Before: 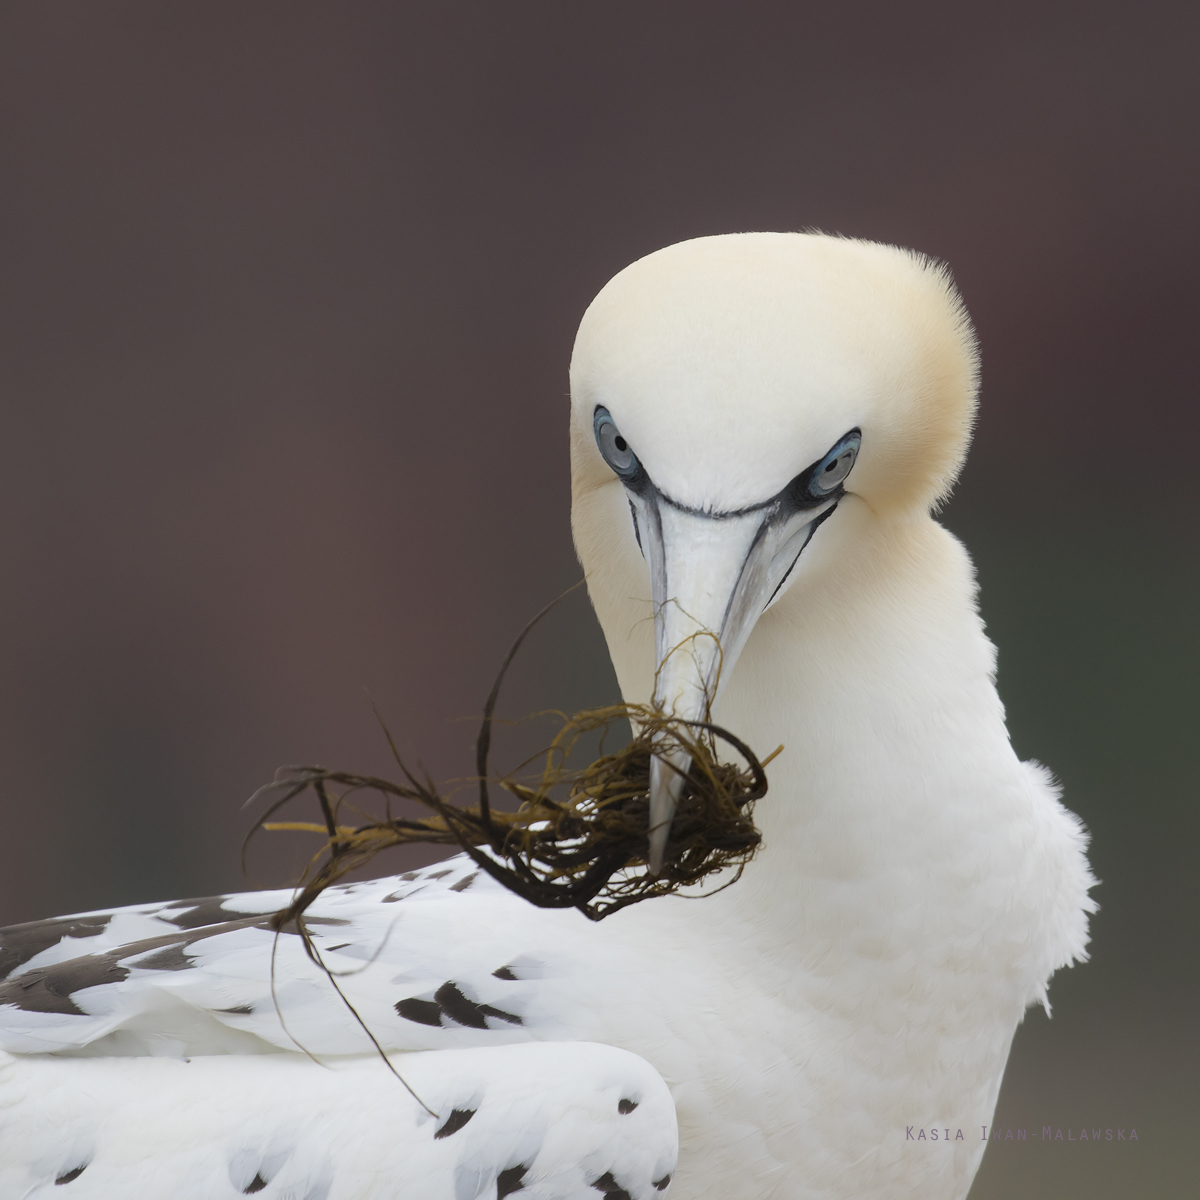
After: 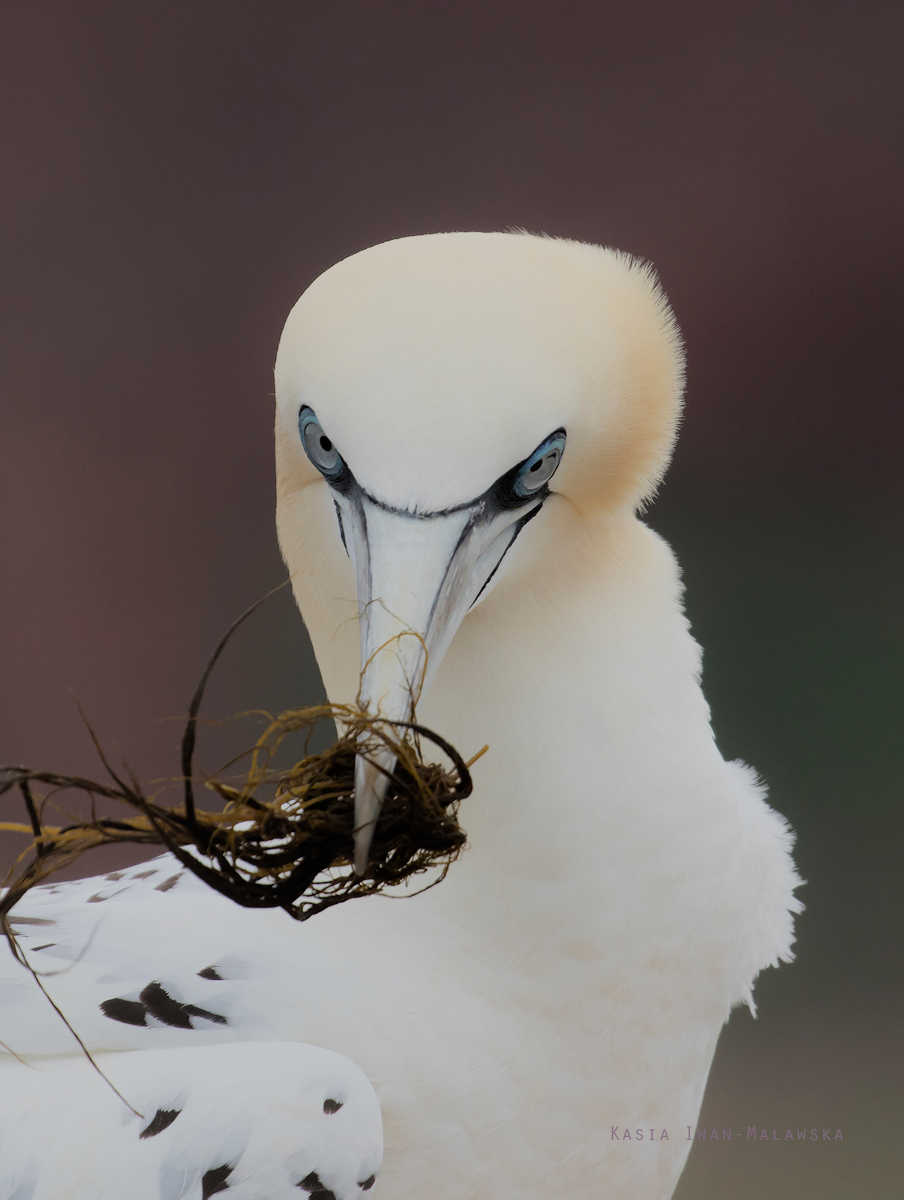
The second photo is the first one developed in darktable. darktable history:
filmic rgb: black relative exposure -7.15 EV, white relative exposure 5.36 EV, hardness 3.02, color science v6 (2022)
crop and rotate: left 24.6%
